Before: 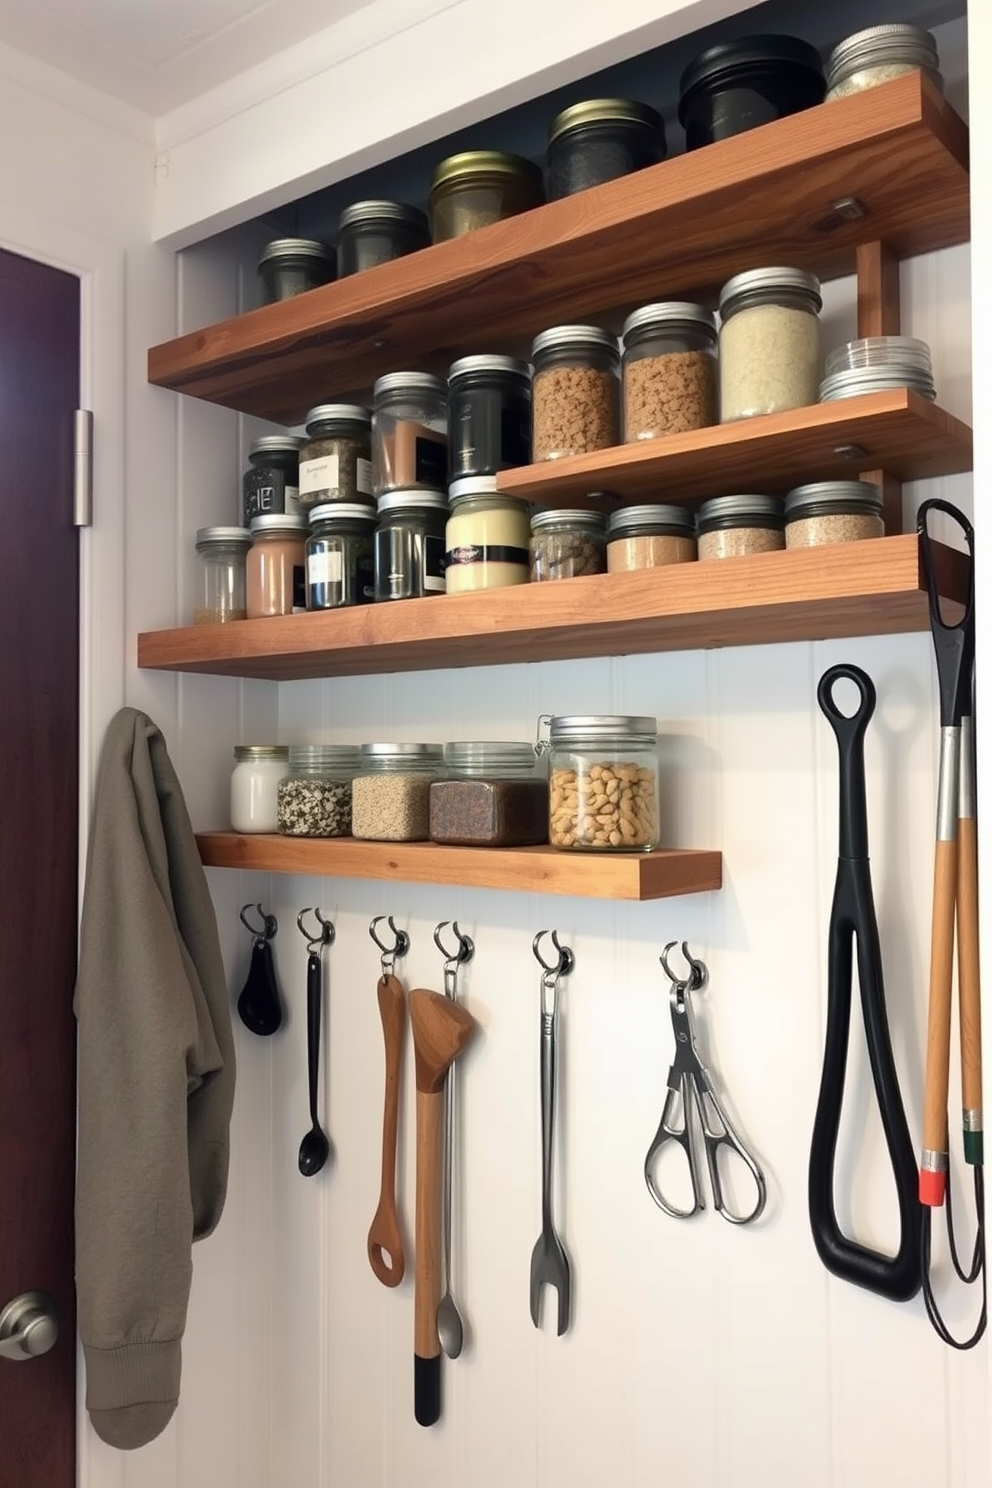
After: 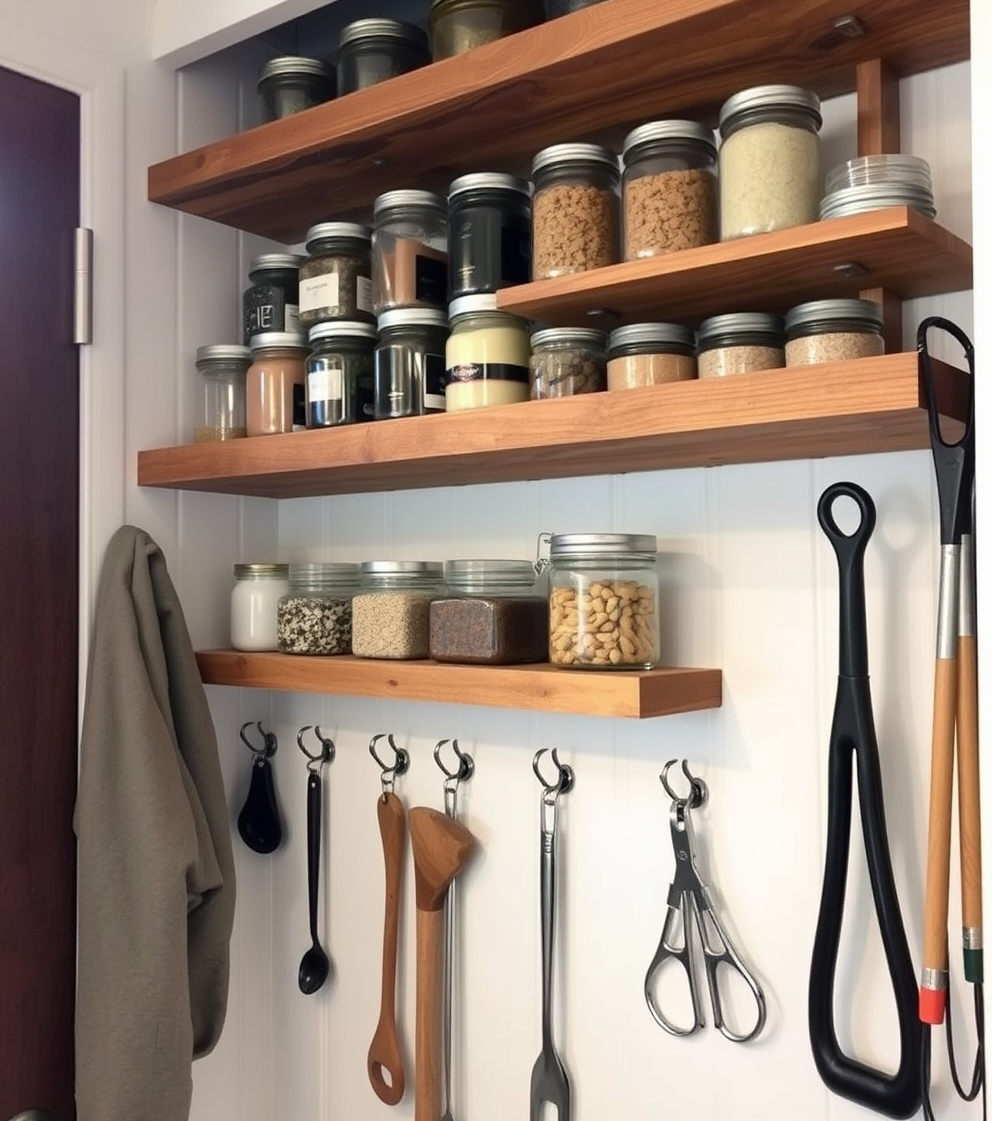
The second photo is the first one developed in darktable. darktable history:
crop and rotate: top 12.275%, bottom 12.322%
